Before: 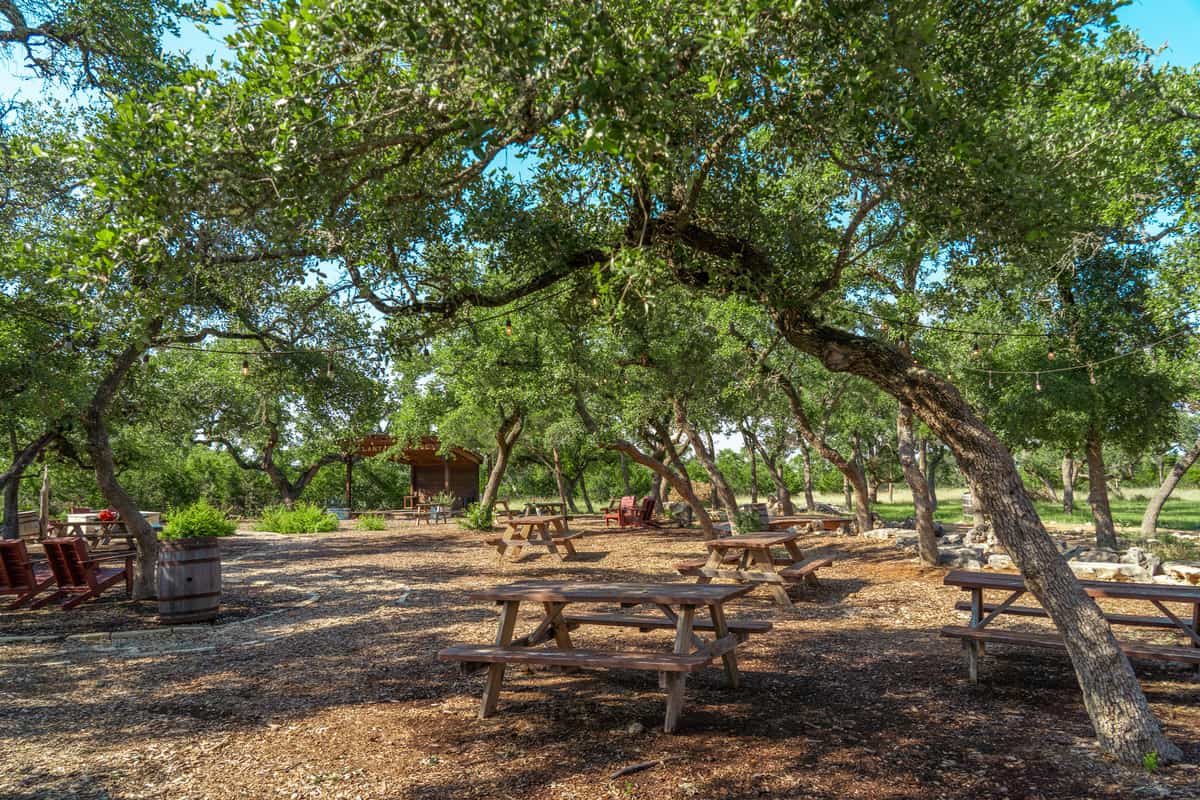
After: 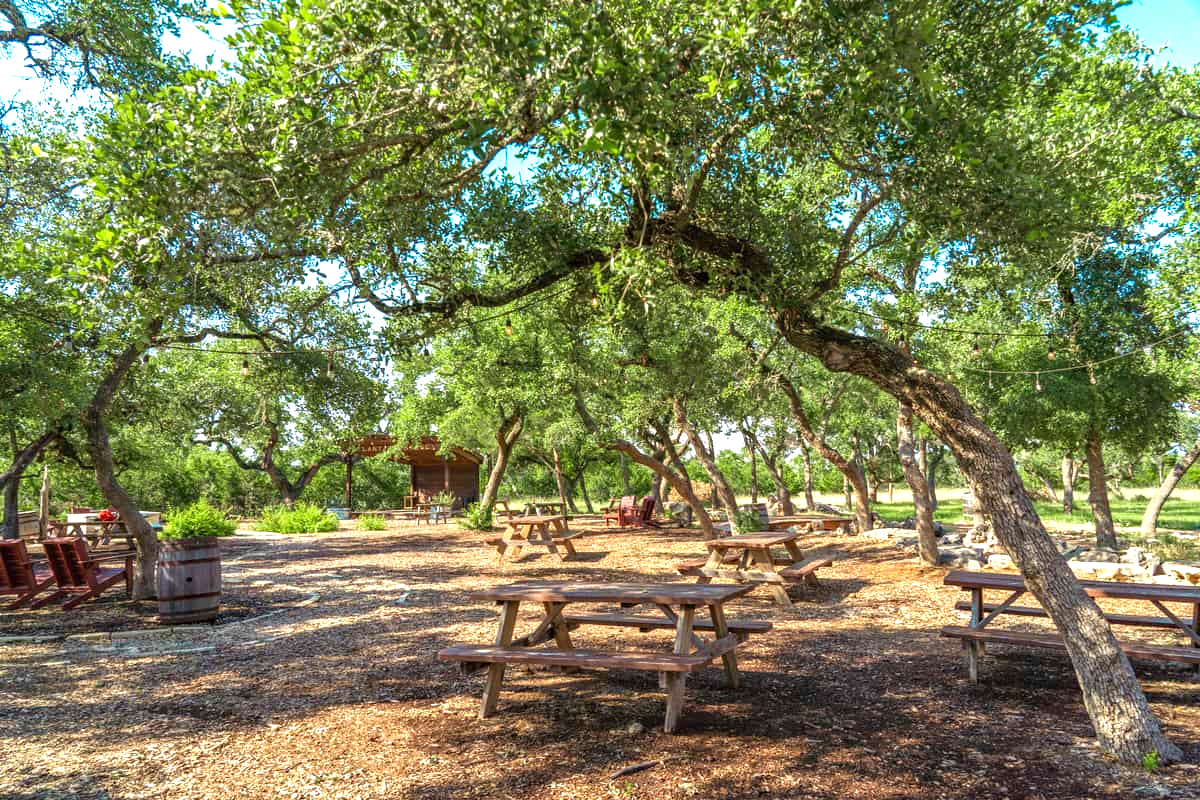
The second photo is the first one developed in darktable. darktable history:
velvia: strength 15%
exposure: black level correction 0, exposure 0.877 EV, compensate exposure bias true, compensate highlight preservation false
haze removal: compatibility mode true, adaptive false
